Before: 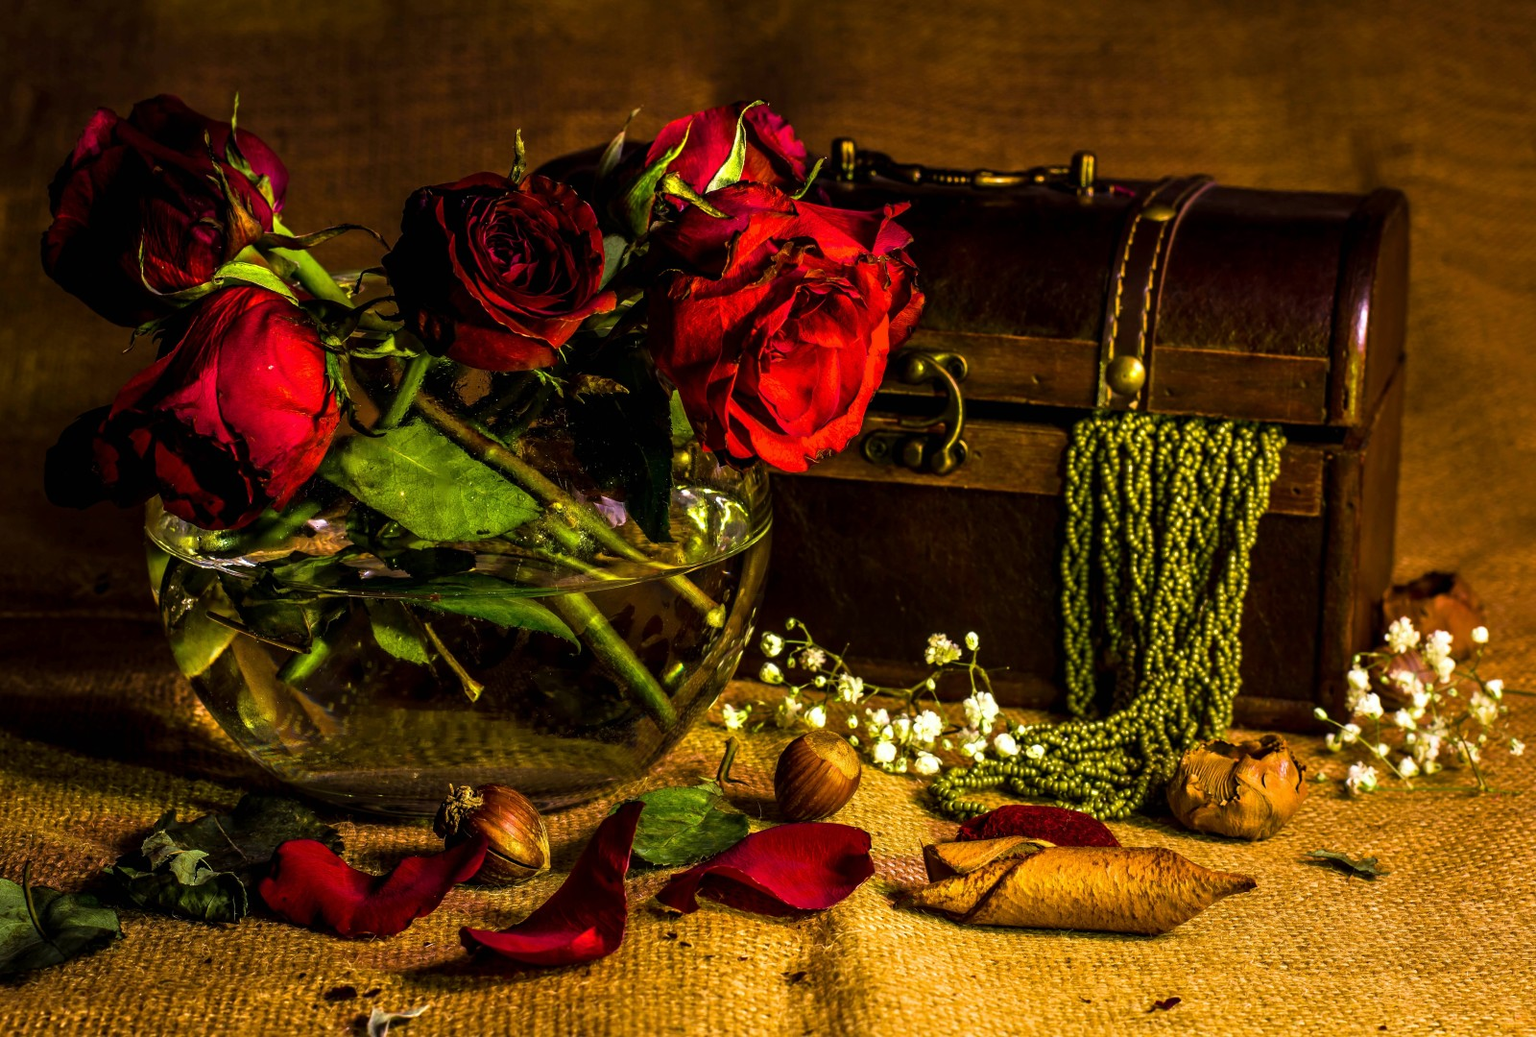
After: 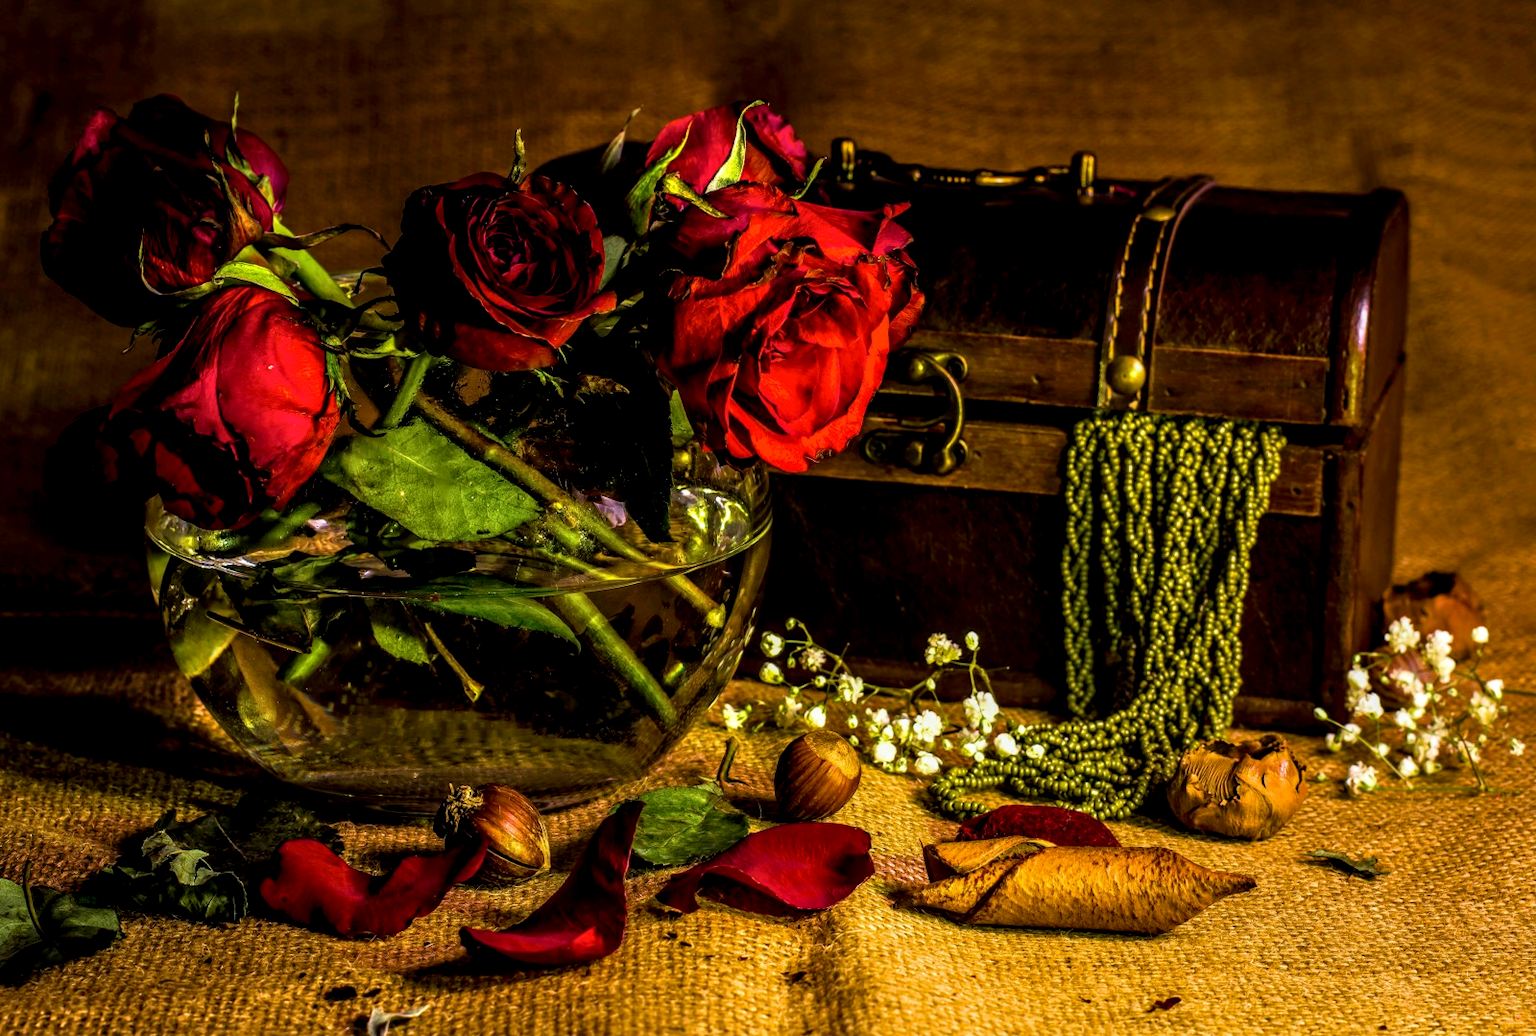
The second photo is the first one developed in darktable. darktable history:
exposure: black level correction 0.004, exposure 0.015 EV, compensate exposure bias true, compensate highlight preservation false
local contrast: on, module defaults
